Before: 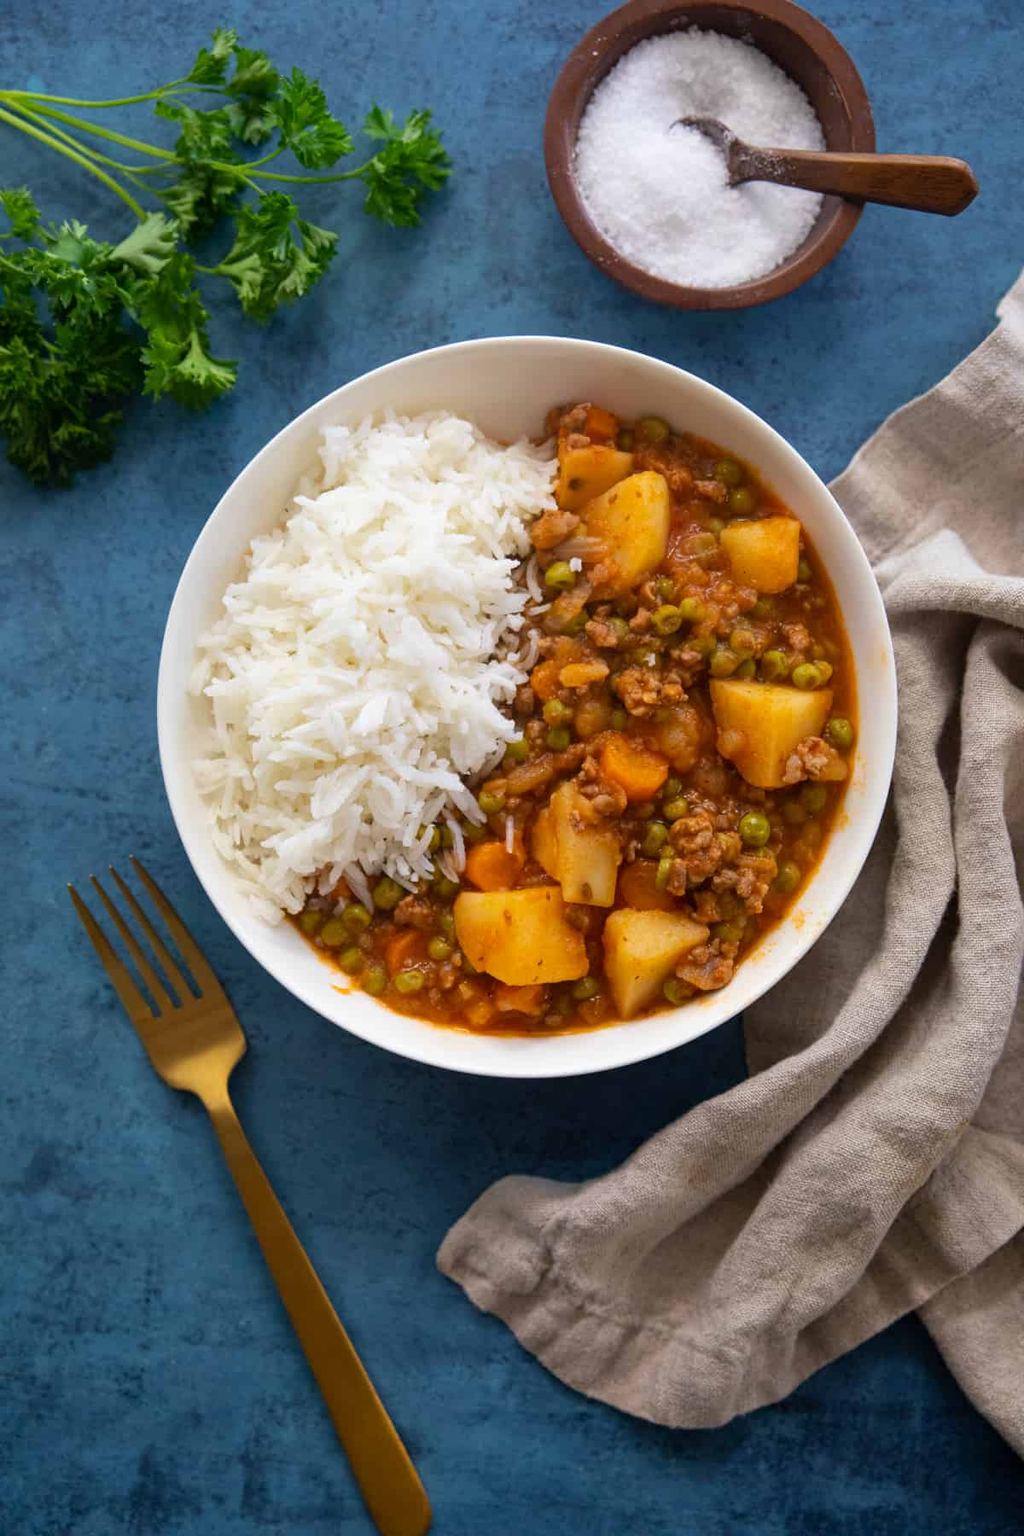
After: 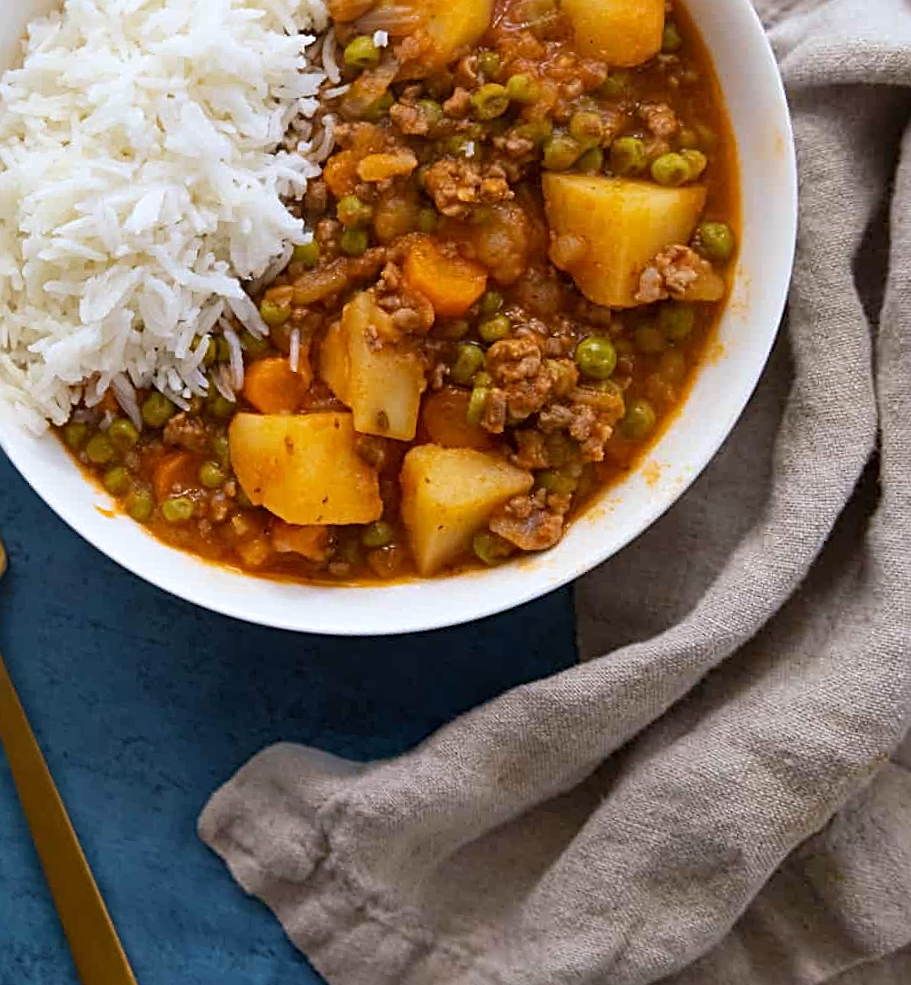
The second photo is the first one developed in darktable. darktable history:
crop and rotate: left 17.299%, top 35.115%, right 7.015%, bottom 1.024%
sharpen: radius 3.119
rotate and perspective: rotation 1.69°, lens shift (vertical) -0.023, lens shift (horizontal) -0.291, crop left 0.025, crop right 0.988, crop top 0.092, crop bottom 0.842
white balance: red 0.976, blue 1.04
